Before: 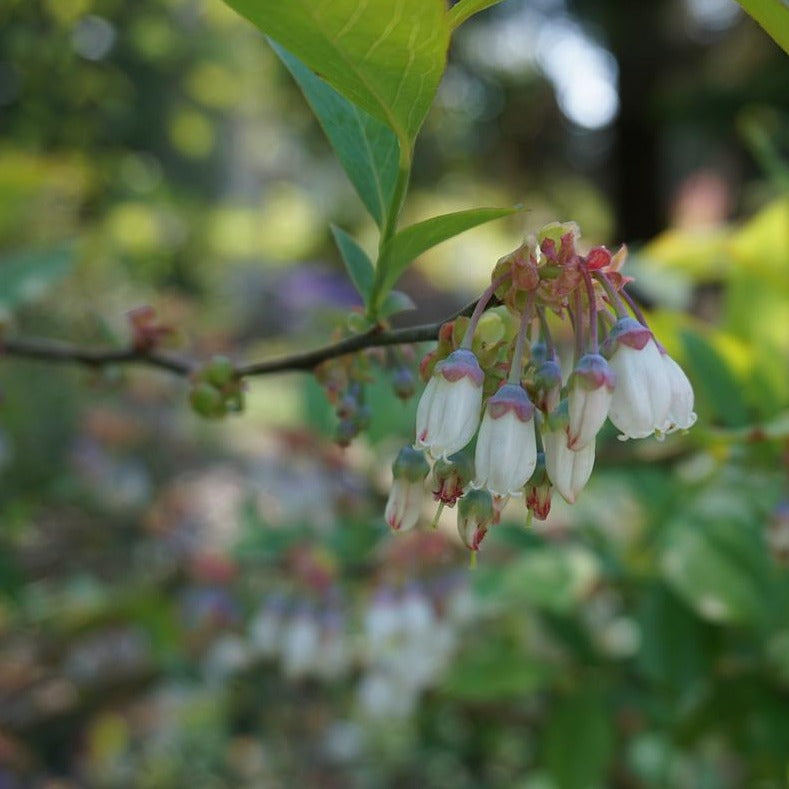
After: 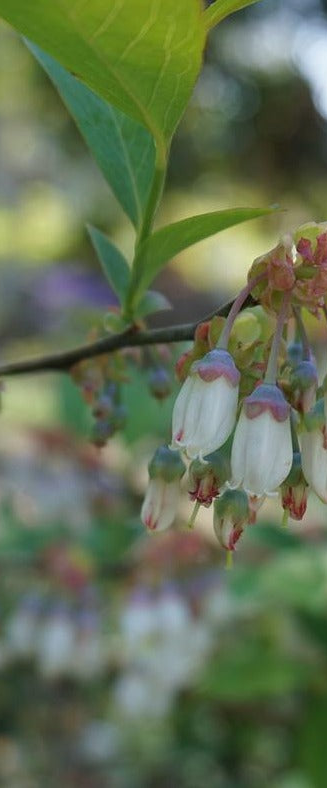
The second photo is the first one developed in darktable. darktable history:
crop: left 31.024%, right 27.431%
